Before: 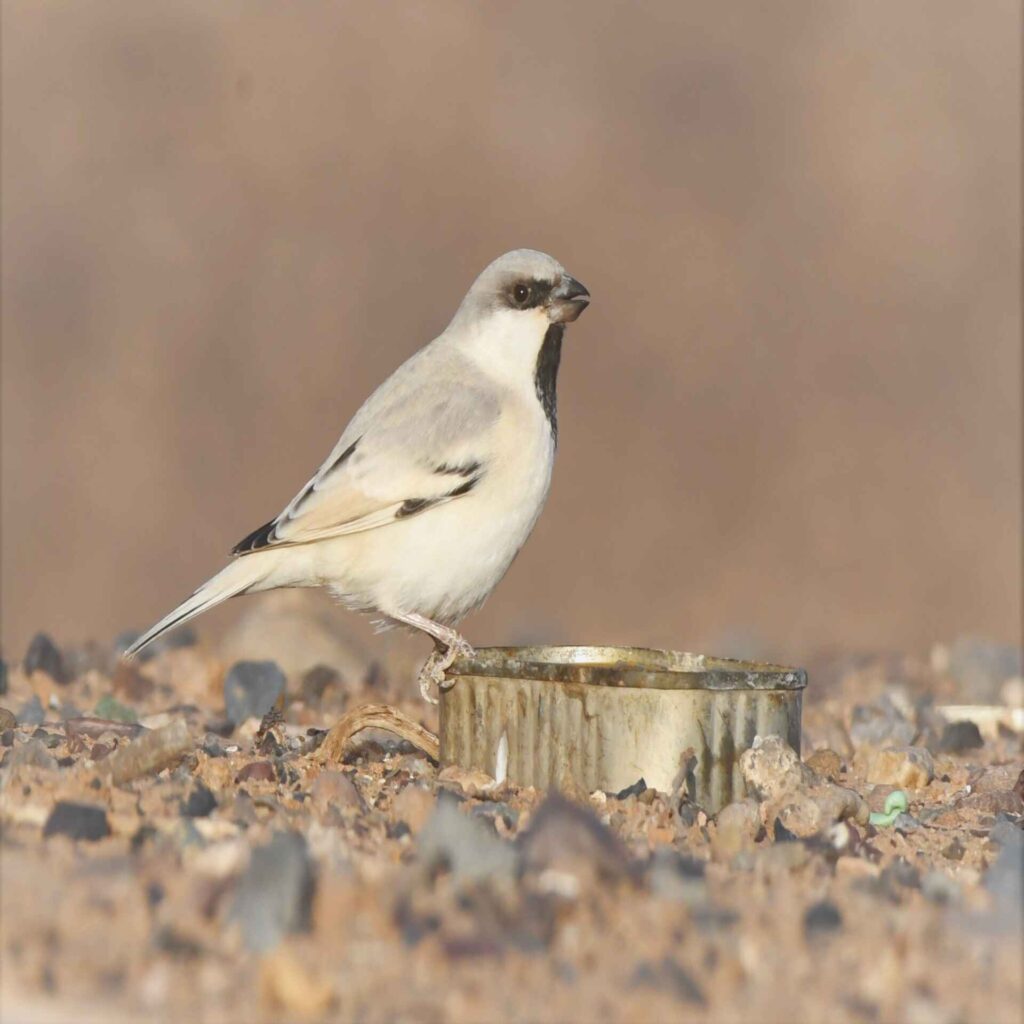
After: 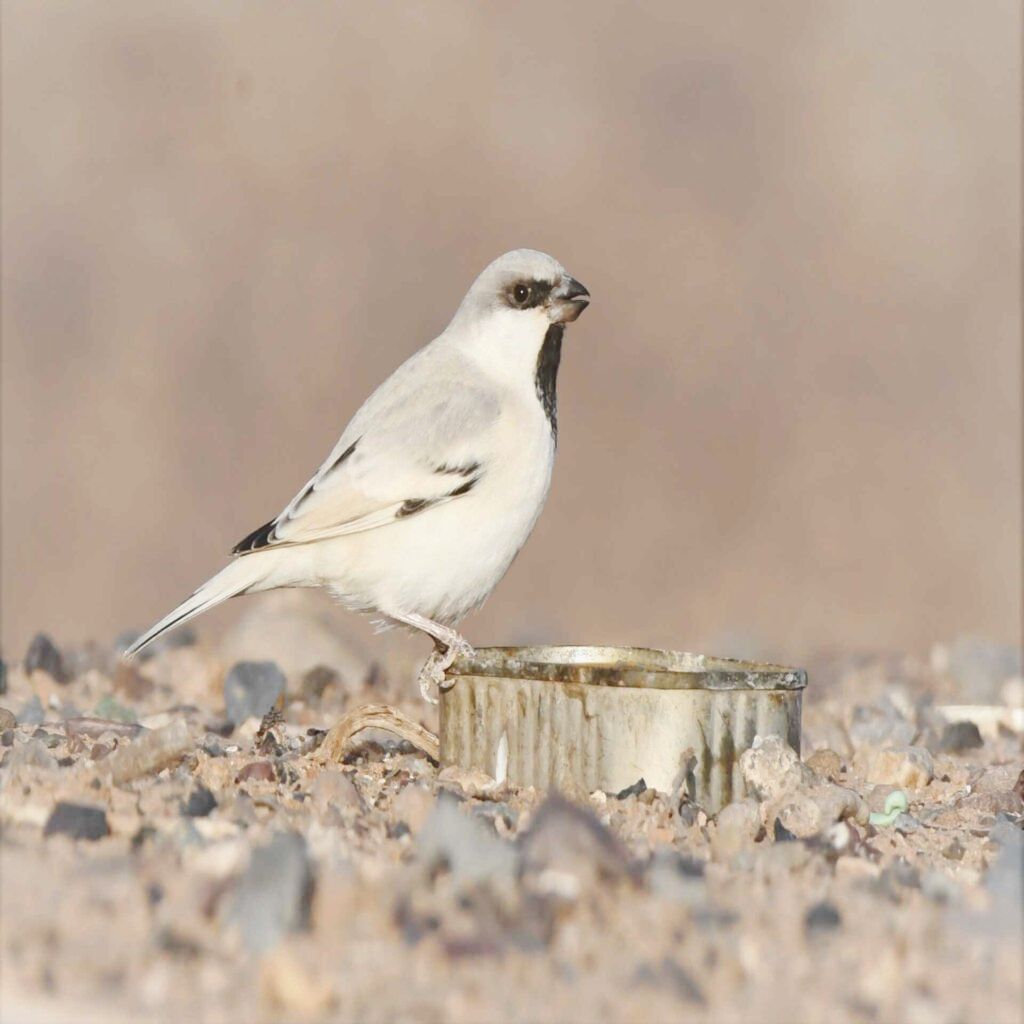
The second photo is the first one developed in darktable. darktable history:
exposure: compensate highlight preservation false
tone curve: curves: ch0 [(0, 0) (0.003, 0.035) (0.011, 0.035) (0.025, 0.035) (0.044, 0.046) (0.069, 0.063) (0.1, 0.084) (0.136, 0.123) (0.177, 0.174) (0.224, 0.232) (0.277, 0.304) (0.335, 0.387) (0.399, 0.476) (0.468, 0.566) (0.543, 0.639) (0.623, 0.714) (0.709, 0.776) (0.801, 0.851) (0.898, 0.921) (1, 1)], preserve colors none
contrast brightness saturation: contrast 0.11, saturation -0.17
